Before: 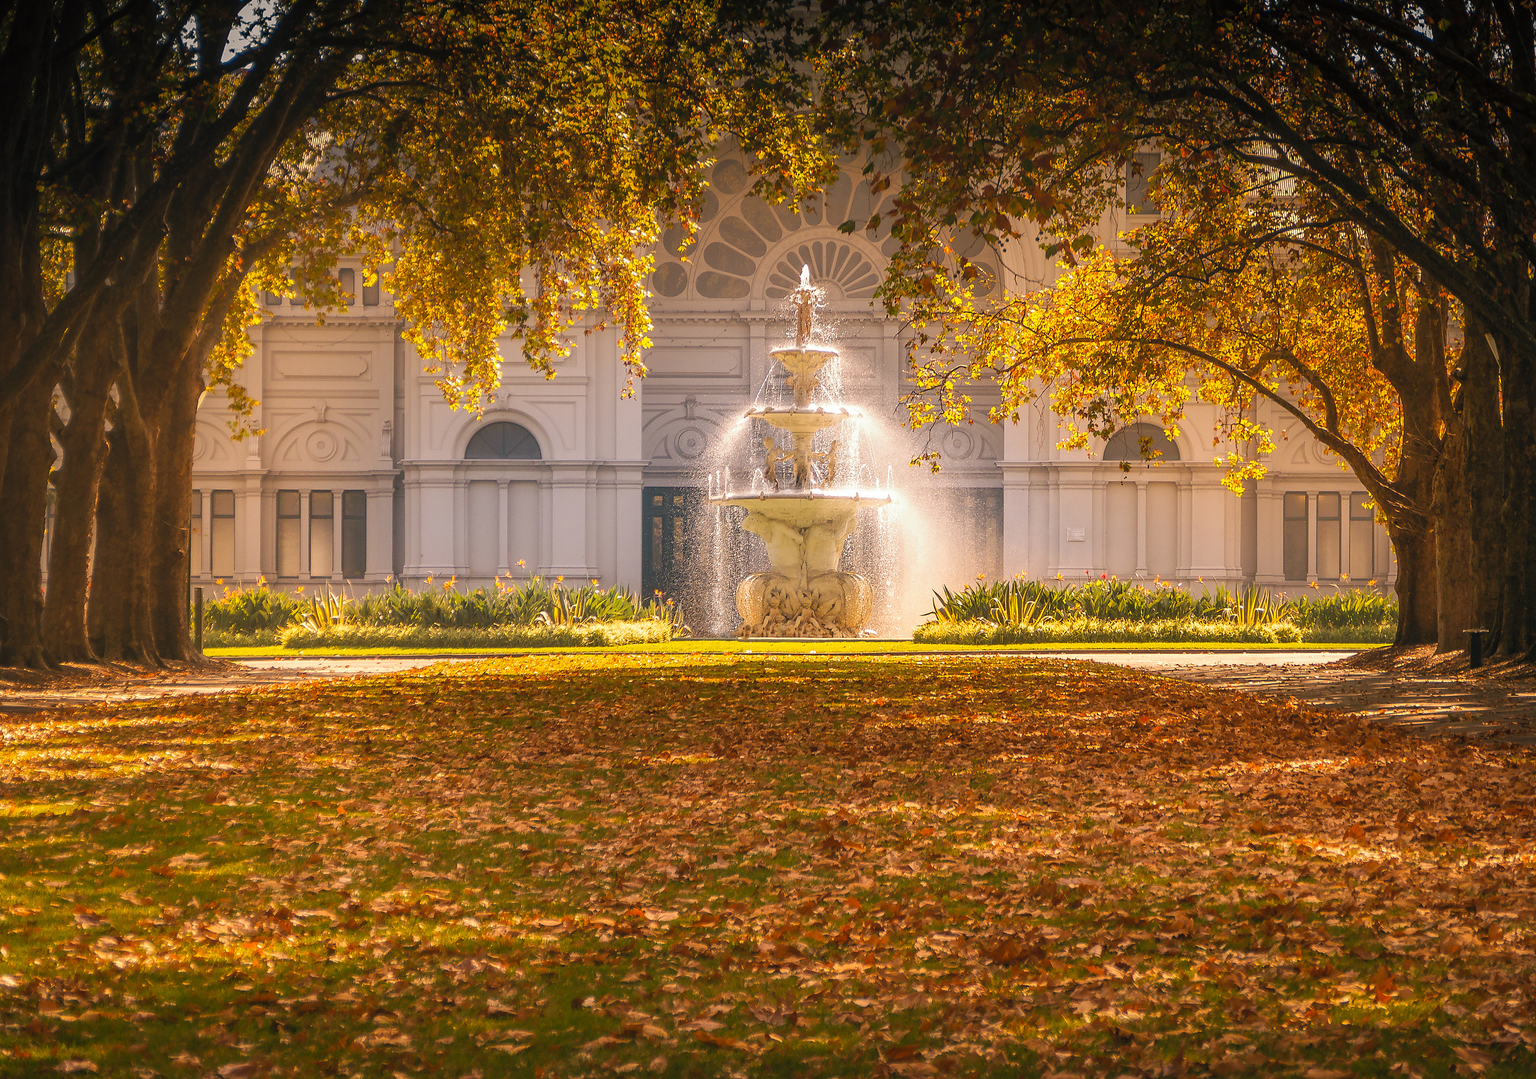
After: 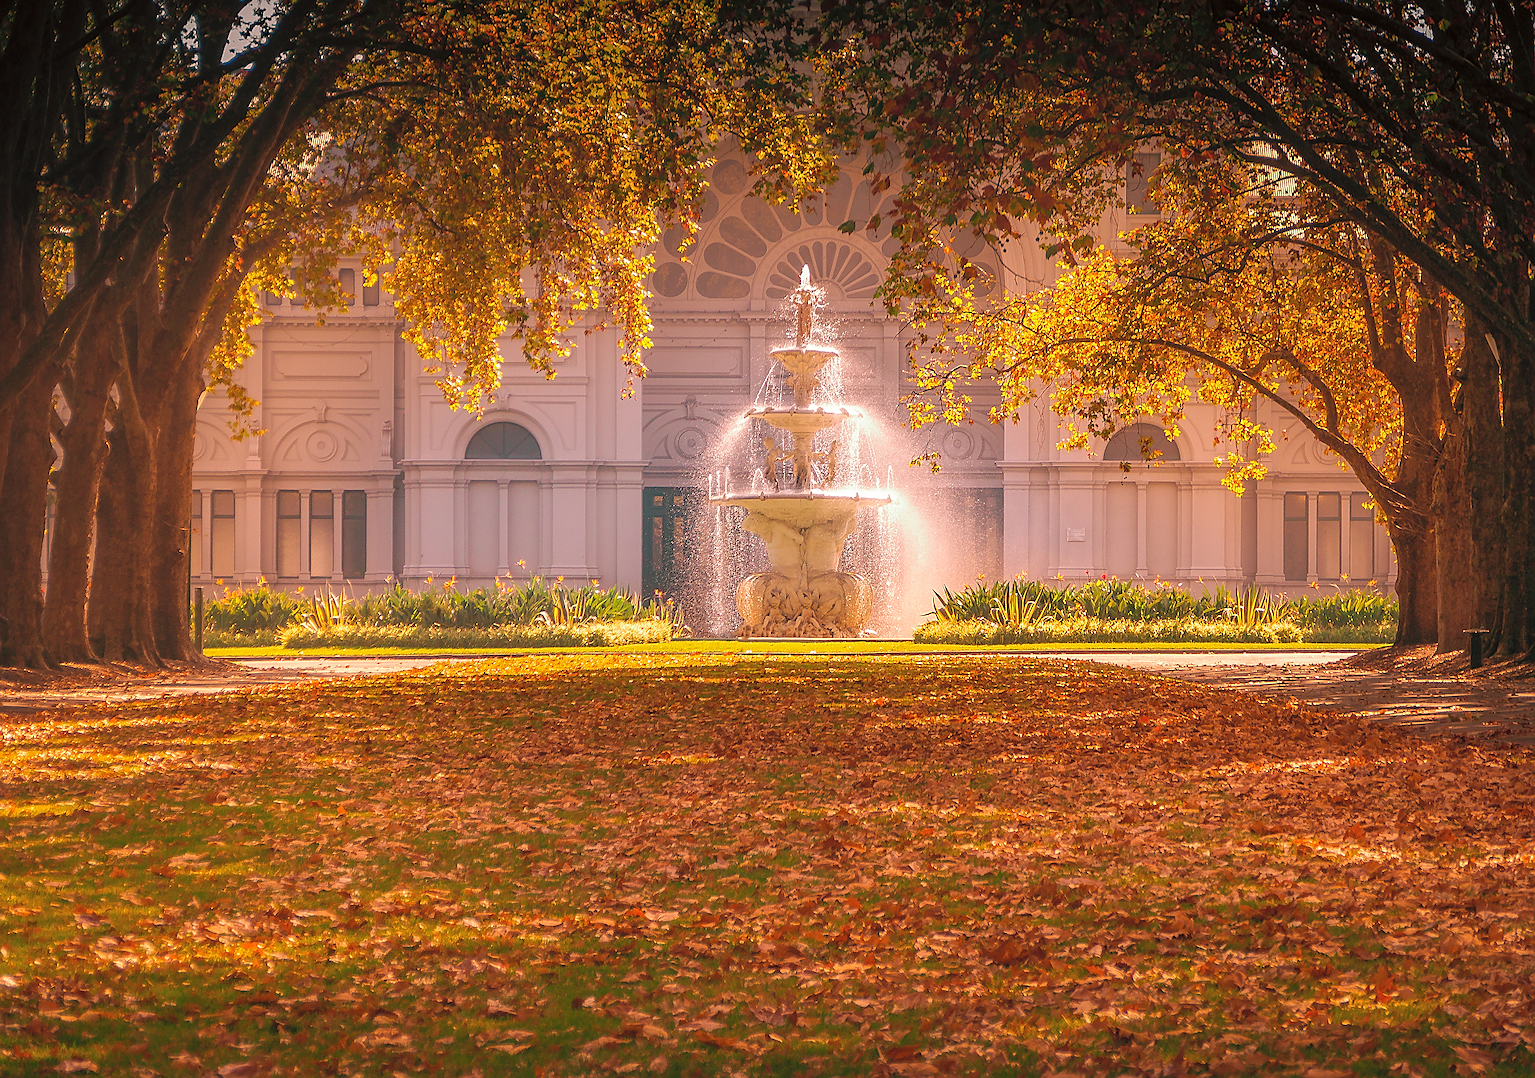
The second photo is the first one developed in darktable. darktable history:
sharpen: on, module defaults
tone curve: curves: ch0 [(0, 0) (0.045, 0.074) (0.883, 0.858) (1, 1)]; ch1 [(0, 0) (0.149, 0.074) (0.379, 0.327) (0.427, 0.401) (0.489, 0.479) (0.505, 0.515) (0.537, 0.573) (0.563, 0.599) (1, 1)]; ch2 [(0, 0) (0.307, 0.298) (0.388, 0.375) (0.443, 0.456) (0.485, 0.492) (1, 1)], color space Lab, independent channels, preserve colors none
